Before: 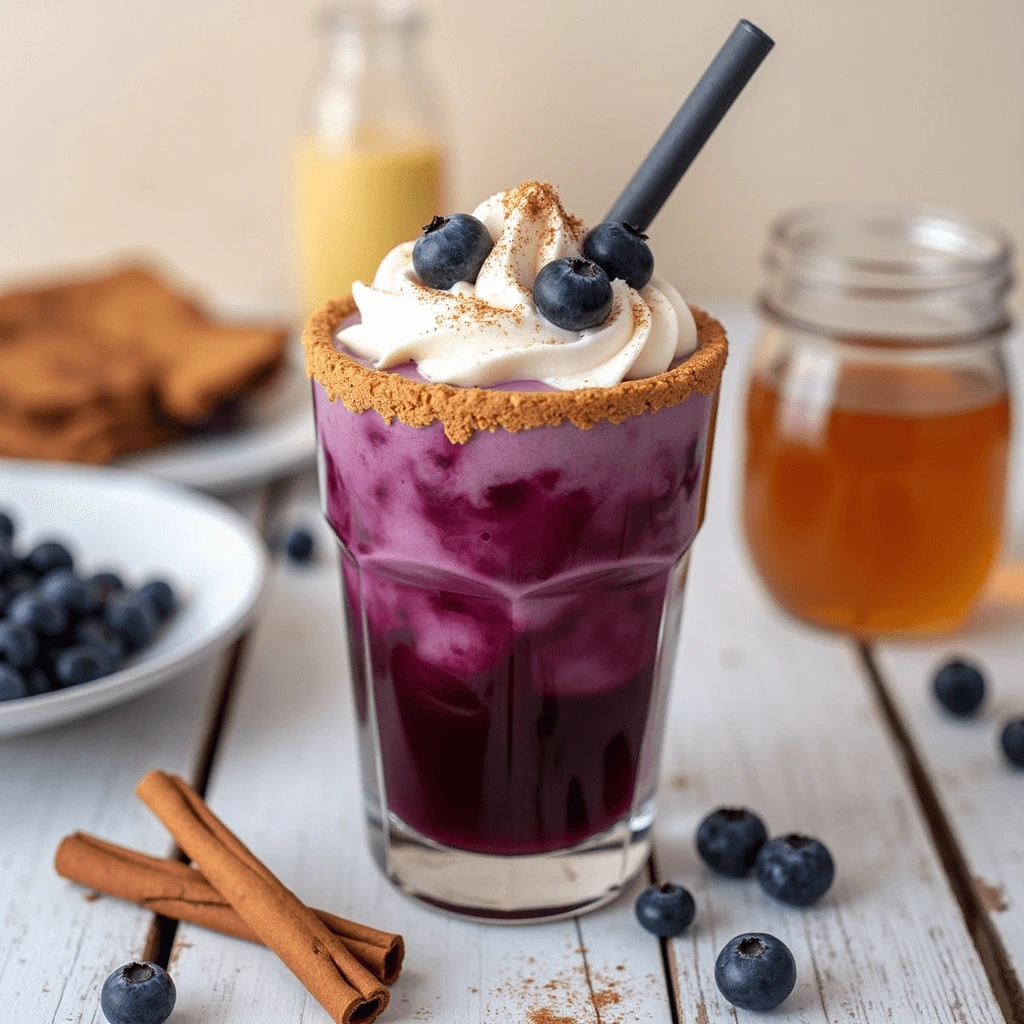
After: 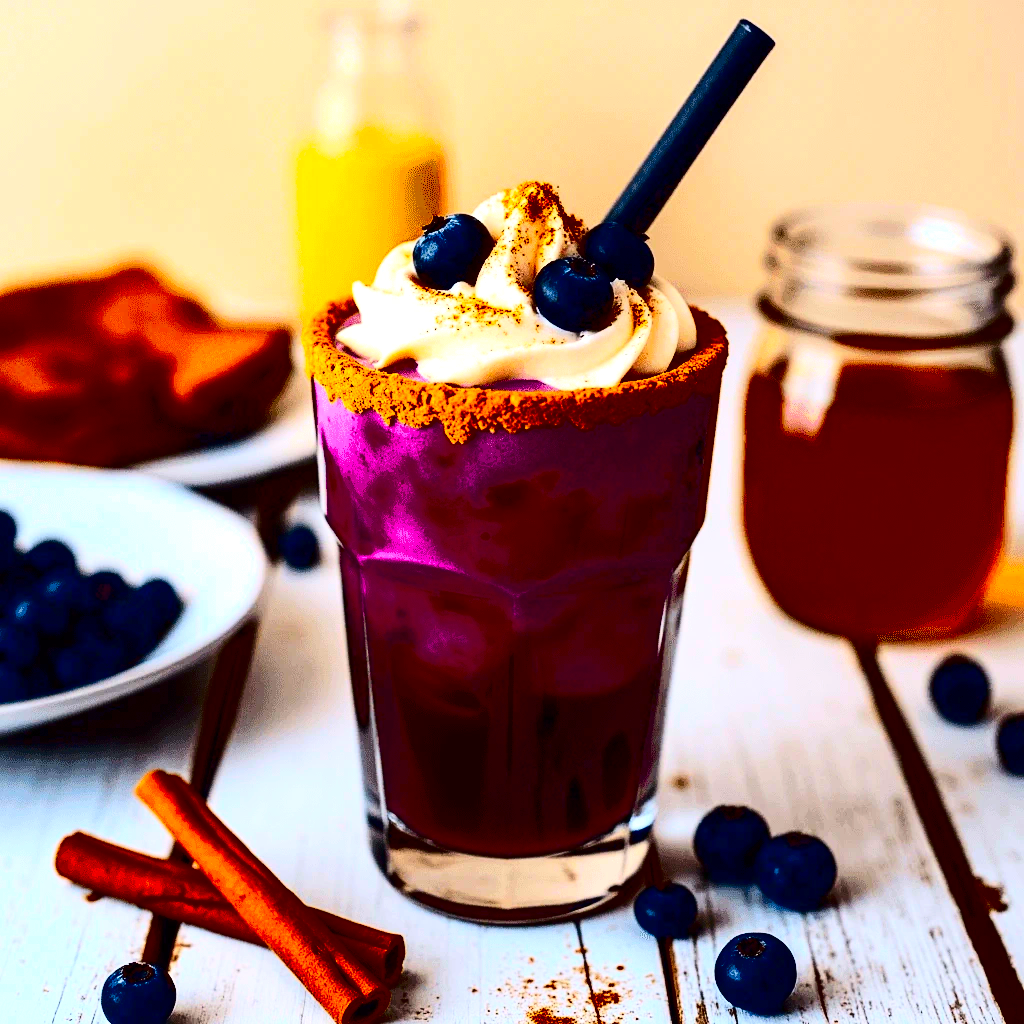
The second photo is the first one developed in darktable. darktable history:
color balance rgb: linear chroma grading › global chroma 50%, perceptual saturation grading › global saturation 2.34%, global vibrance 6.64%, contrast 12.71%, saturation formula JzAzBz (2021)
contrast brightness saturation: contrast 0.77, brightness -1, saturation 1
